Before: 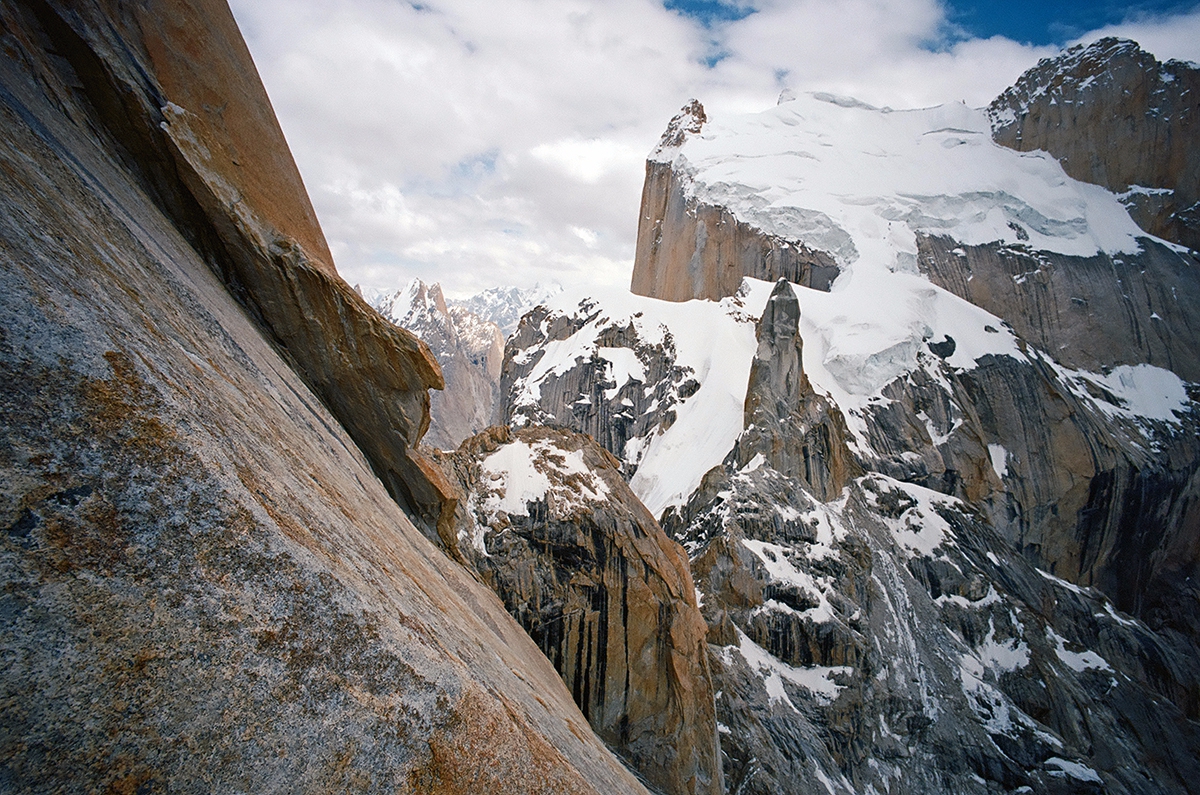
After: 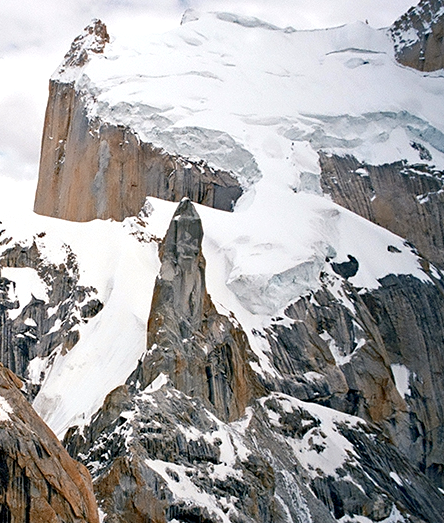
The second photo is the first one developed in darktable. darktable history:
exposure: black level correction 0.005, exposure 0.279 EV, compensate exposure bias true, compensate highlight preservation false
color zones: curves: ch2 [(0, 0.5) (0.143, 0.5) (0.286, 0.416) (0.429, 0.5) (0.571, 0.5) (0.714, 0.5) (0.857, 0.5) (1, 0.5)]
crop and rotate: left 49.813%, top 10.095%, right 13.118%, bottom 24.098%
haze removal: compatibility mode true, adaptive false
